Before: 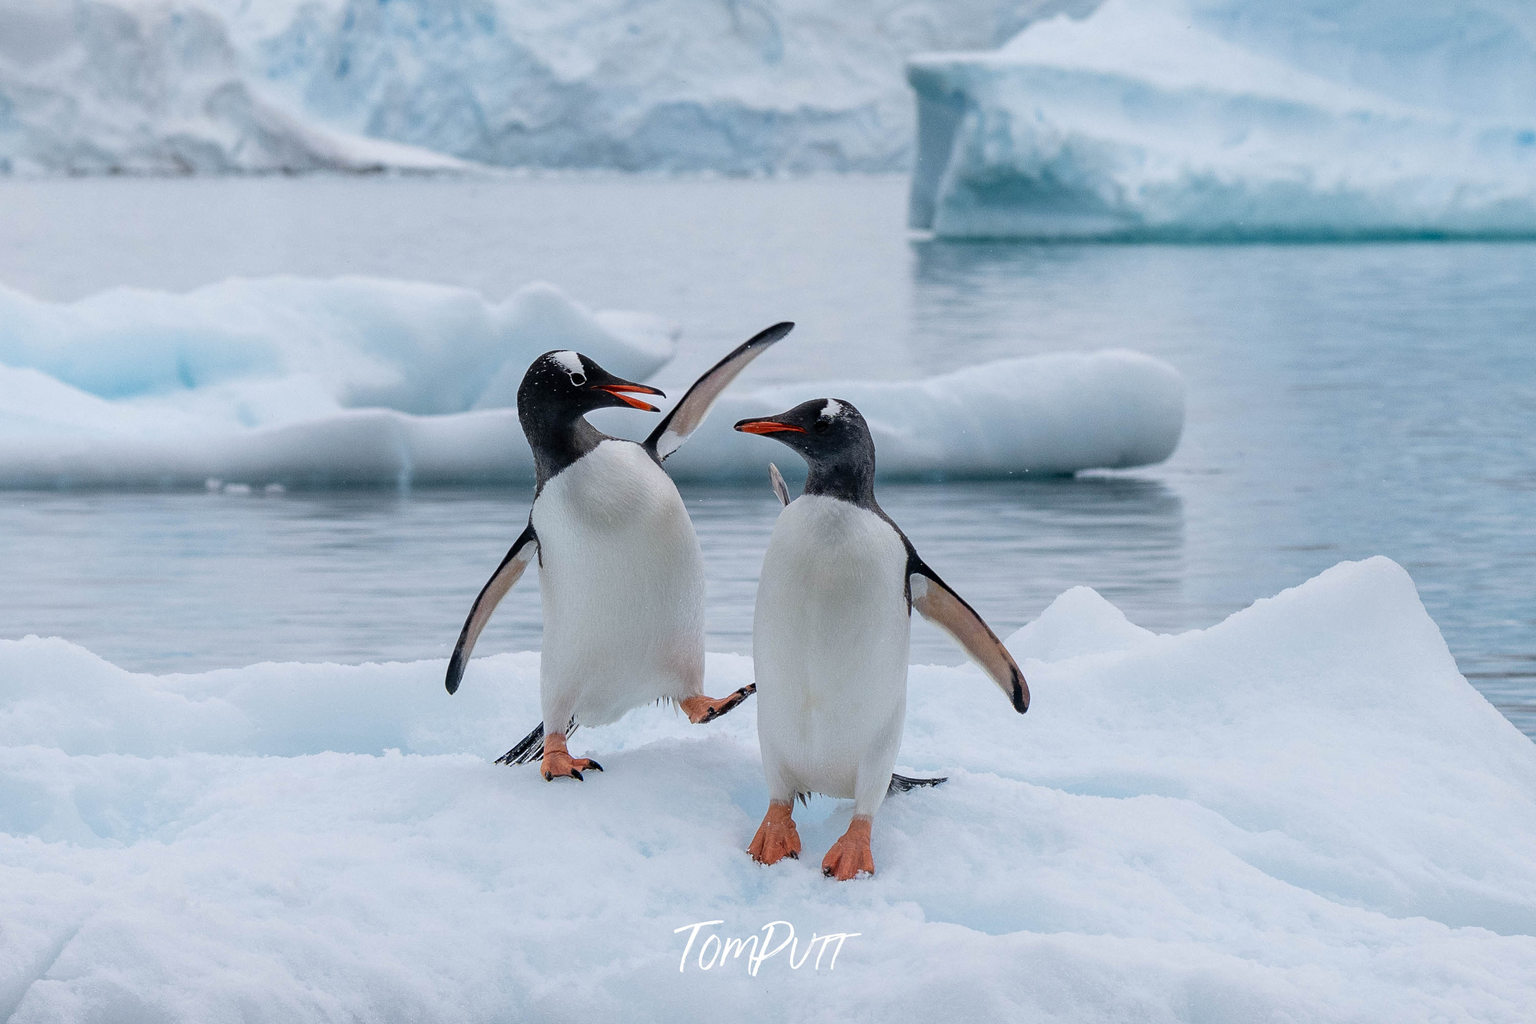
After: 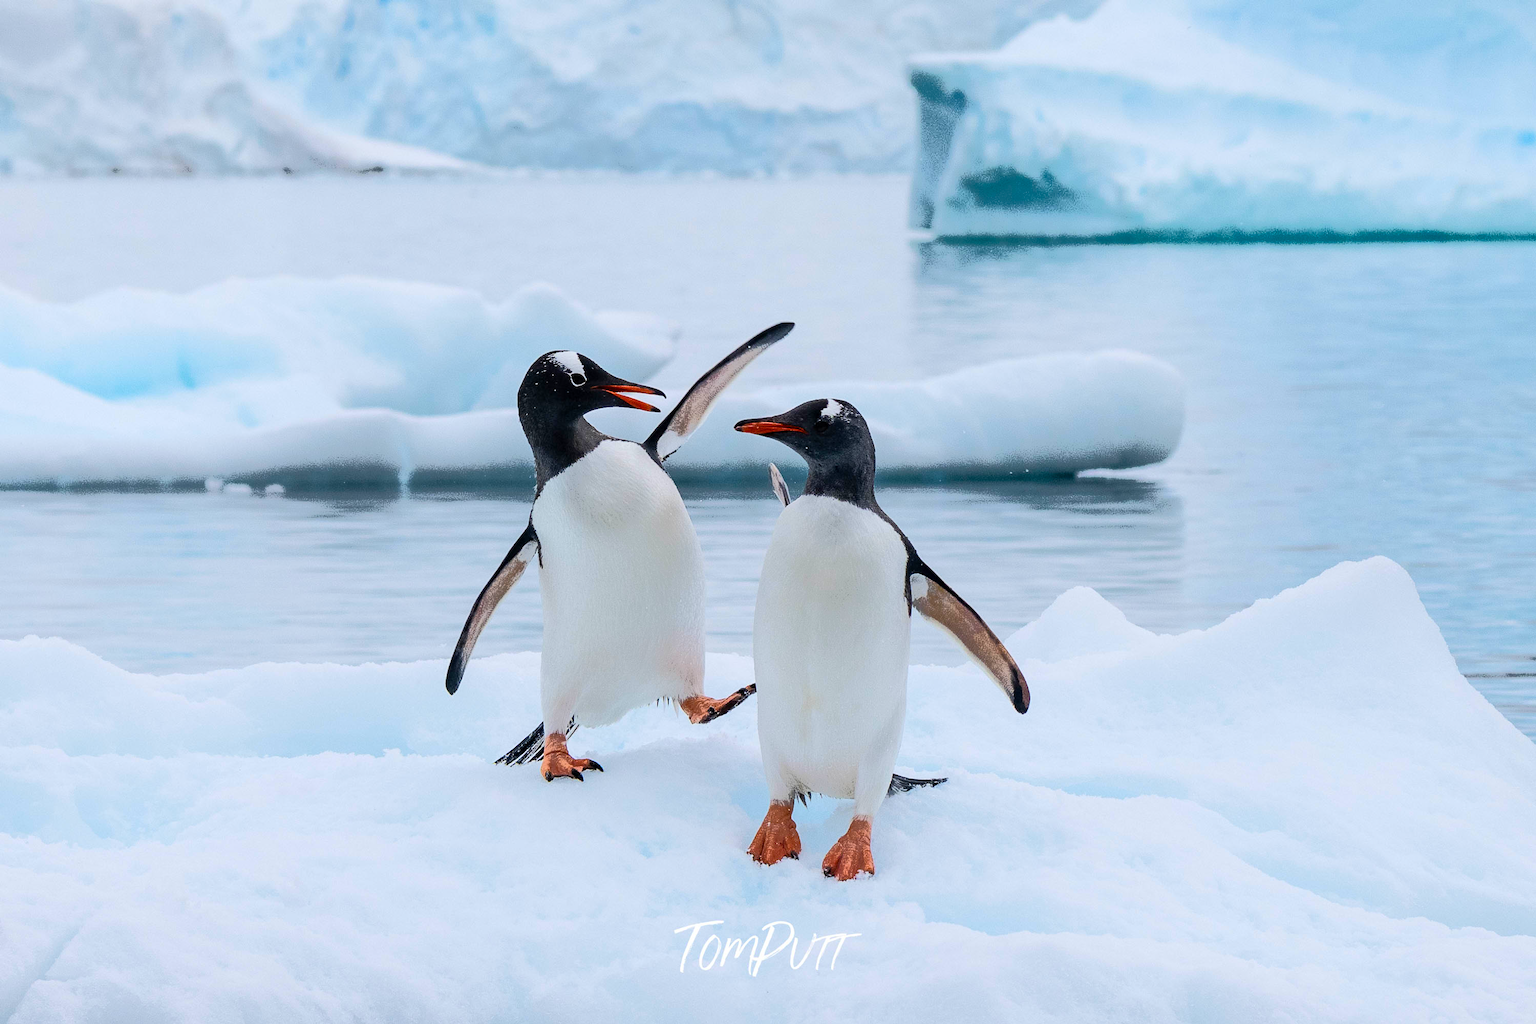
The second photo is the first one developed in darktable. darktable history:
tone curve: curves: ch0 [(0, 0) (0.003, 0.003) (0.011, 0.01) (0.025, 0.023) (0.044, 0.042) (0.069, 0.065) (0.1, 0.094) (0.136, 0.128) (0.177, 0.167) (0.224, 0.211) (0.277, 0.261) (0.335, 0.316) (0.399, 0.376) (0.468, 0.441) (0.543, 0.685) (0.623, 0.741) (0.709, 0.8) (0.801, 0.863) (0.898, 0.929) (1, 1)], color space Lab, independent channels, preserve colors none
color balance rgb: perceptual saturation grading › global saturation 14.762%, global vibrance 30.201%
